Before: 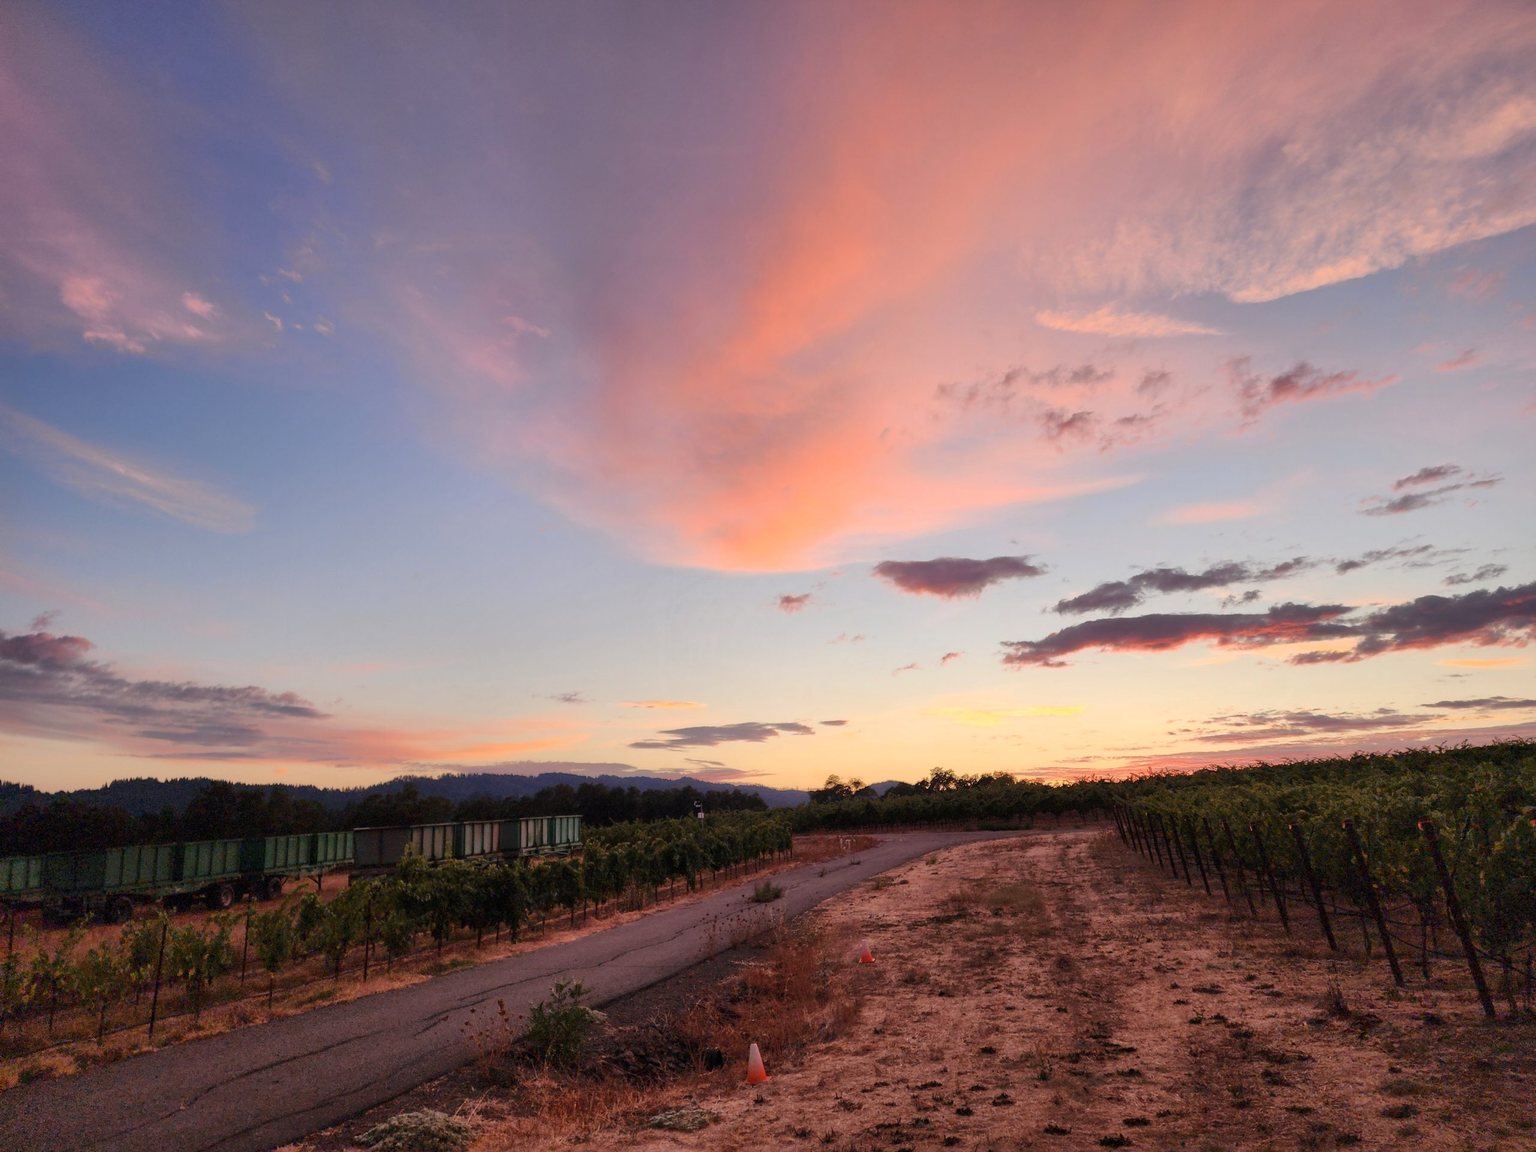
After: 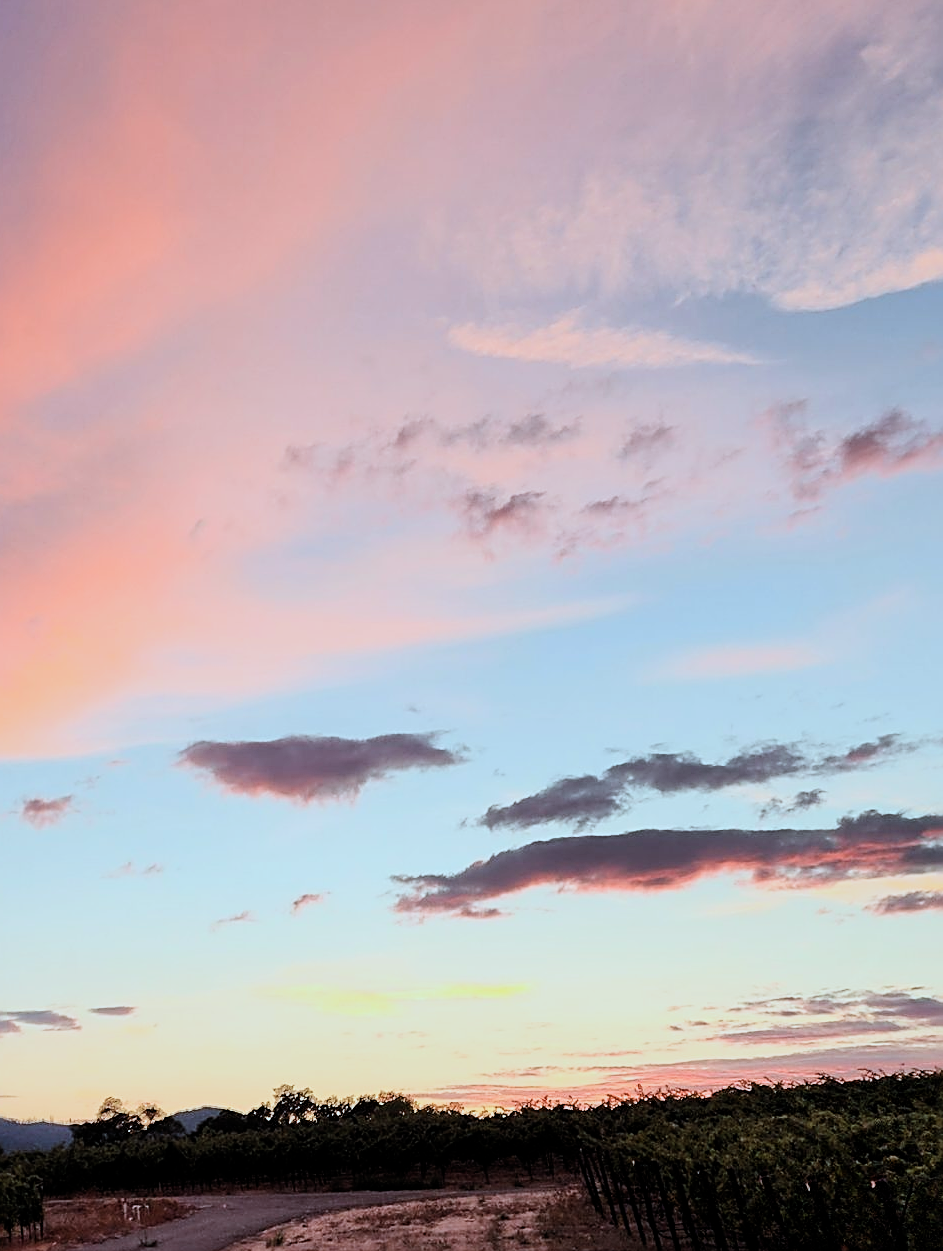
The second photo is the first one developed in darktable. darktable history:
filmic rgb: middle gray luminance 12.9%, black relative exposure -10.1 EV, white relative exposure 3.47 EV, target black luminance 0%, hardness 5.73, latitude 45.19%, contrast 1.222, highlights saturation mix 4.66%, shadows ↔ highlights balance 27.43%
color correction: highlights a* -11.53, highlights b* -14.89
tone curve: curves: ch0 [(0, 0) (0.251, 0.254) (0.689, 0.733) (1, 1)], color space Lab, independent channels, preserve colors none
crop and rotate: left 49.9%, top 10.106%, right 13.231%, bottom 24.725%
sharpen: radius 2.625, amount 0.686
